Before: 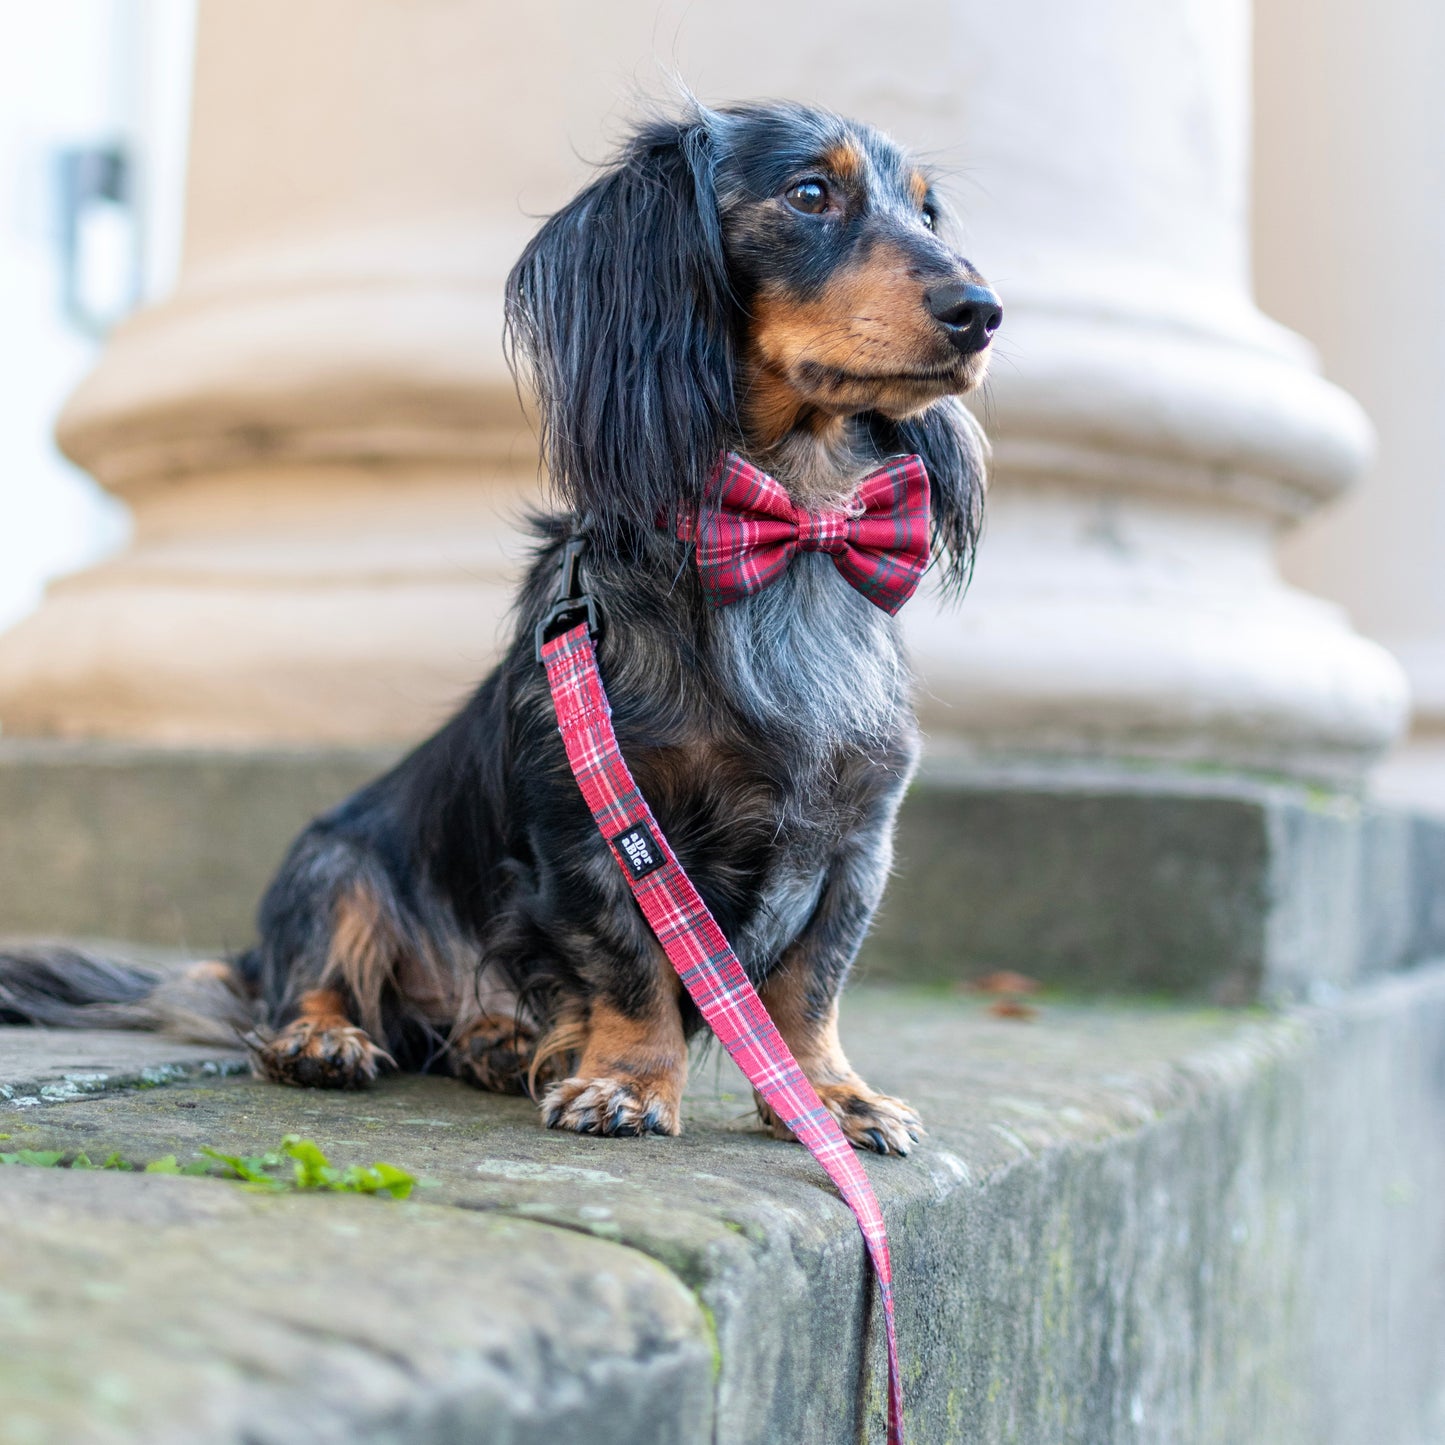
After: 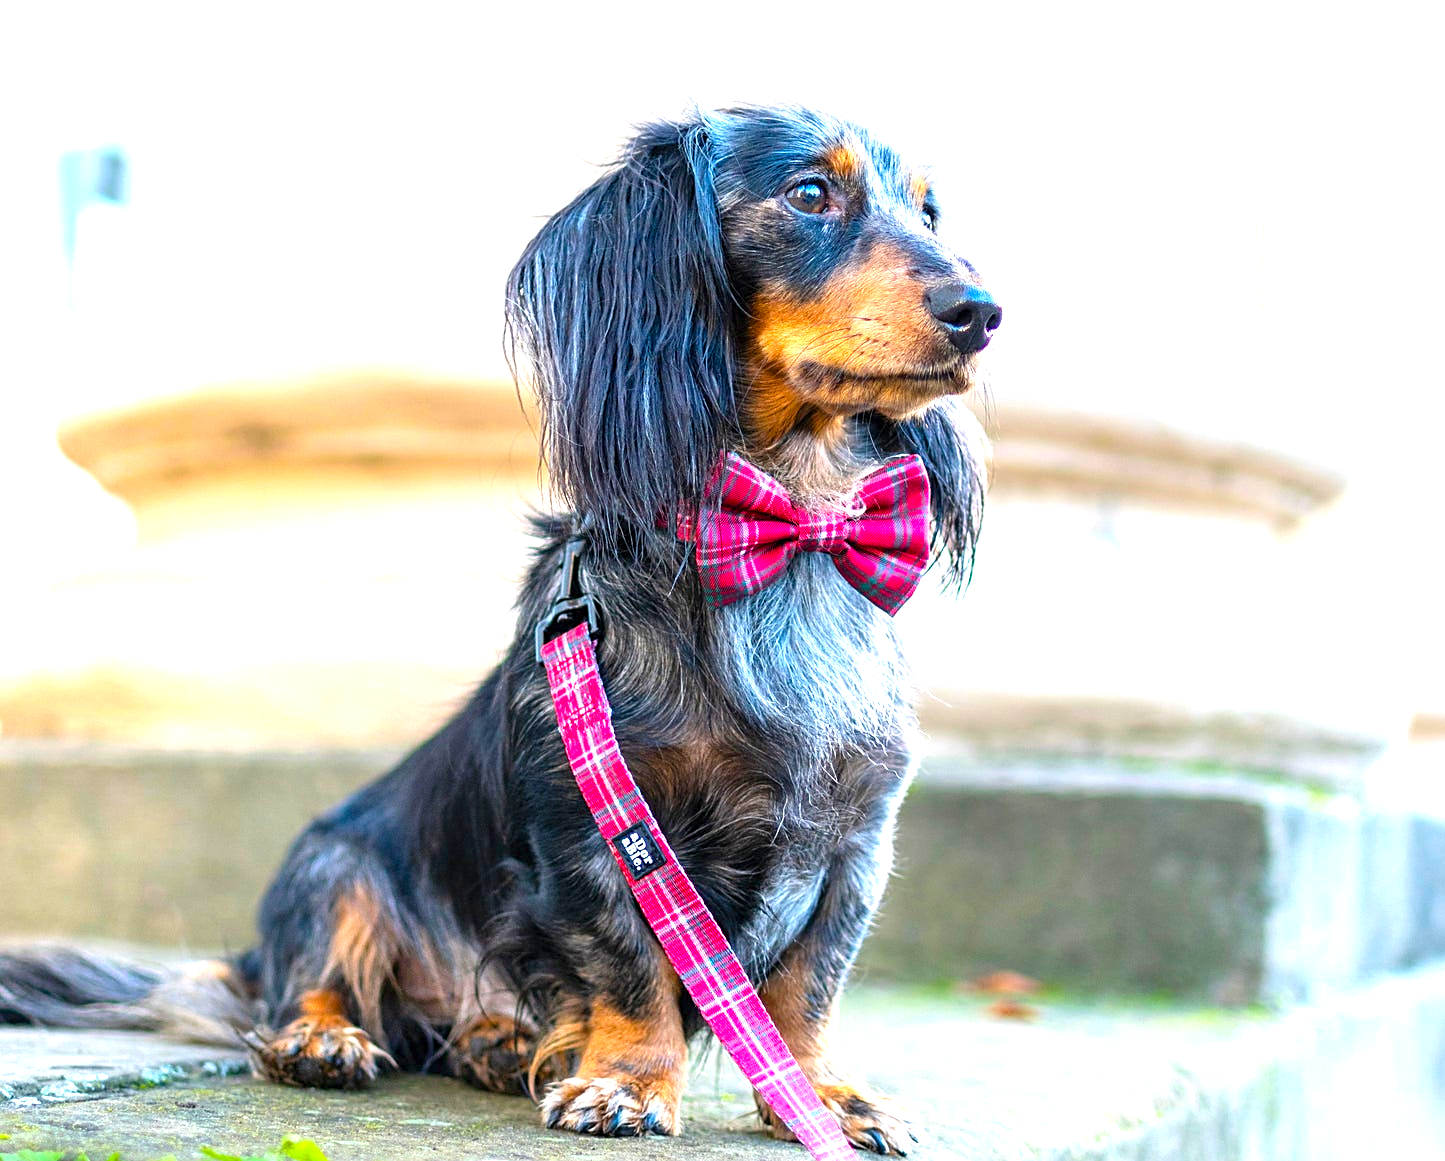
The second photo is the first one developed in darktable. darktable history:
crop: bottom 19.644%
exposure: black level correction 0, exposure 1.1 EV, compensate highlight preservation false
sharpen: on, module defaults
color balance rgb: linear chroma grading › global chroma 15%, perceptual saturation grading › global saturation 30%
